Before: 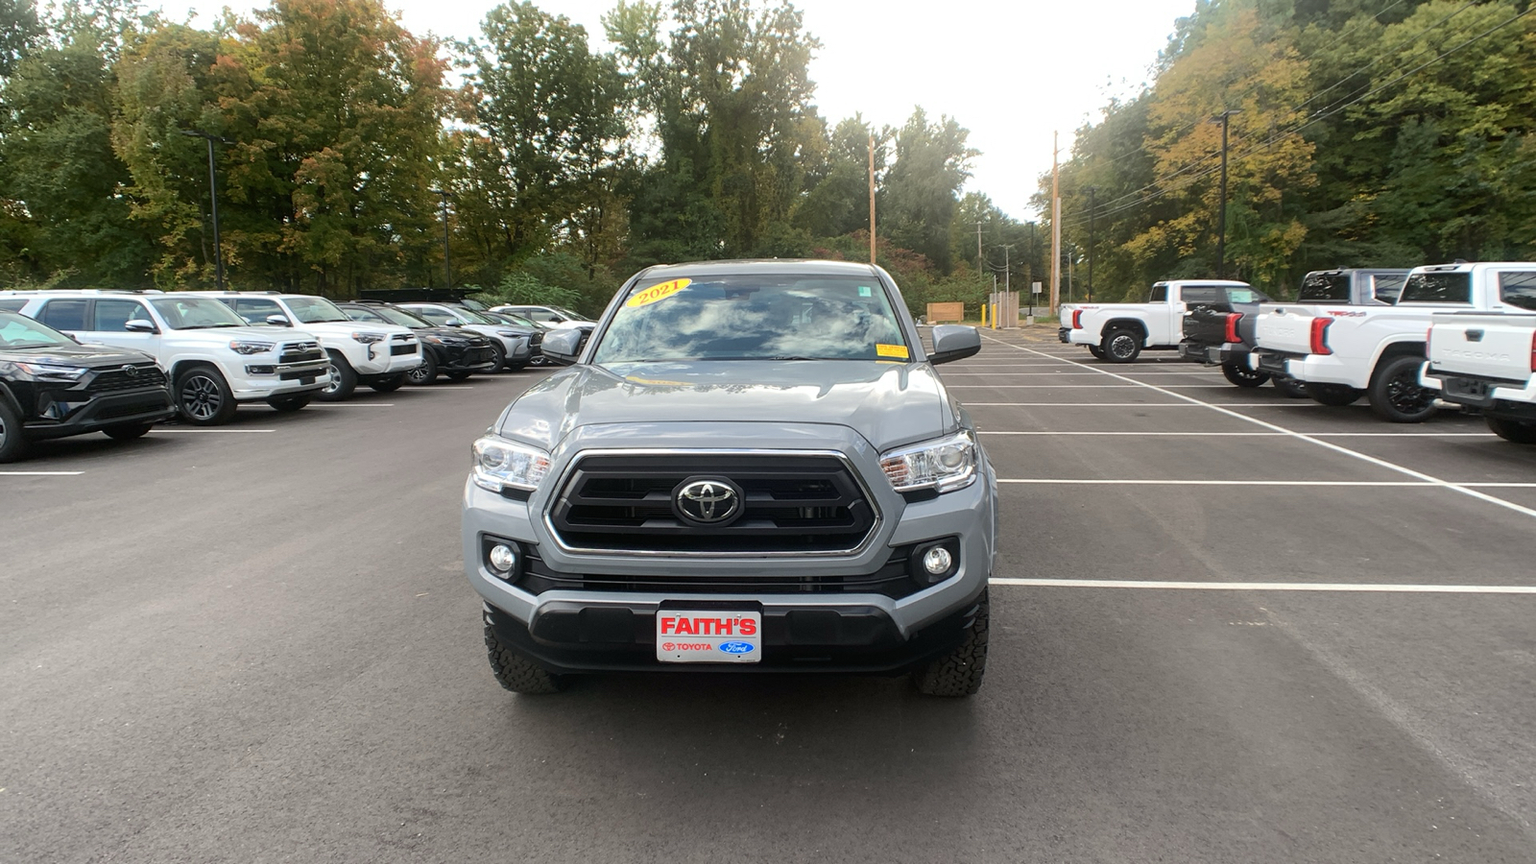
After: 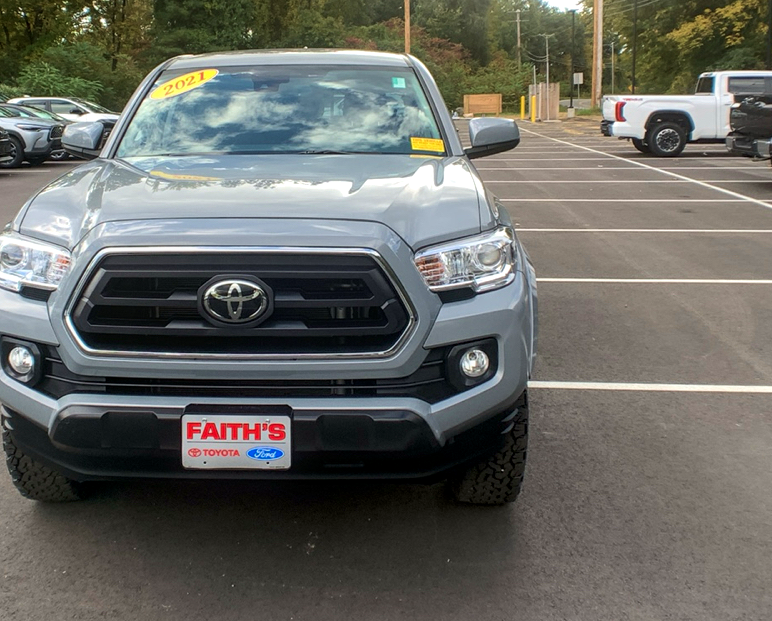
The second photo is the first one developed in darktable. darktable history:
local contrast: on, module defaults
velvia: on, module defaults
crop: left 31.386%, top 24.629%, right 20.303%, bottom 6.262%
color balance rgb: perceptual saturation grading › global saturation 0.8%, global vibrance 15.018%
